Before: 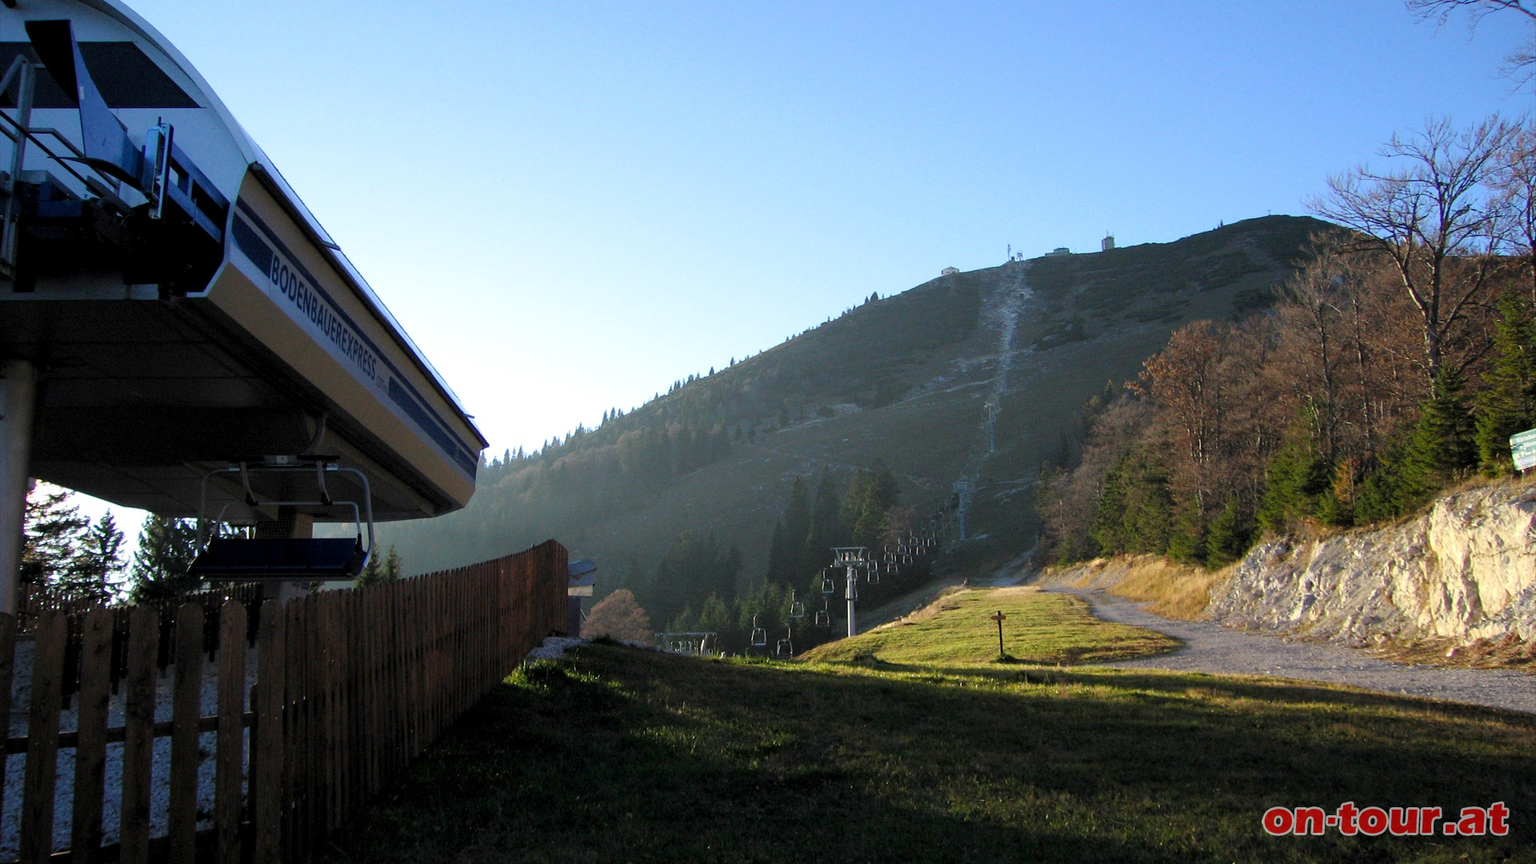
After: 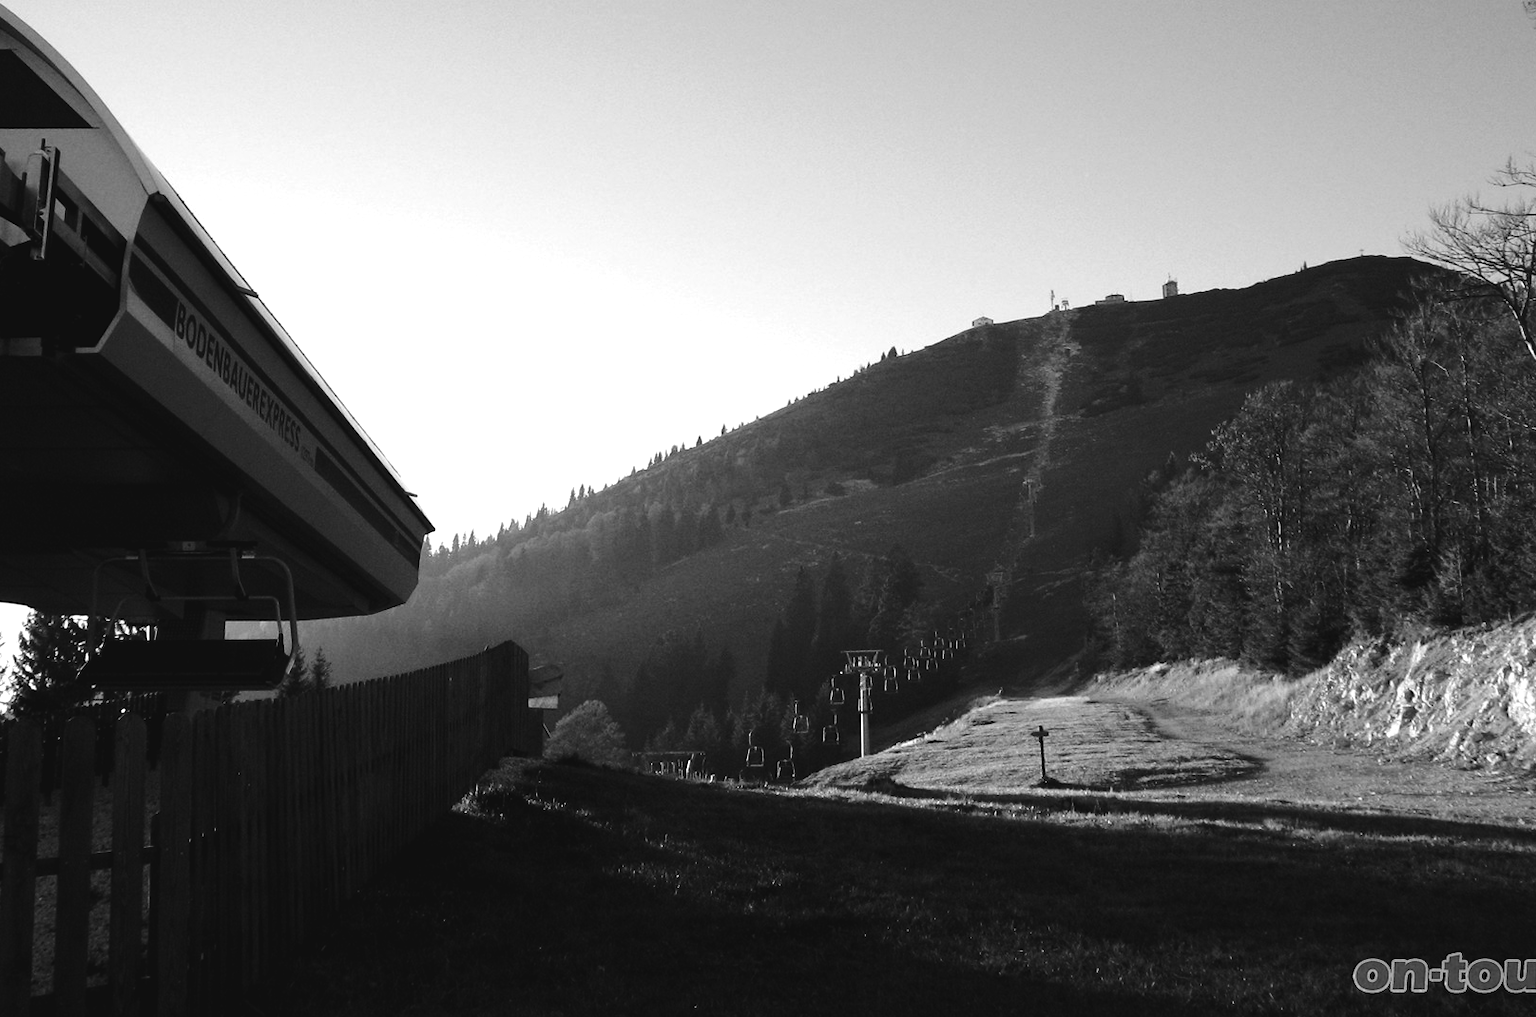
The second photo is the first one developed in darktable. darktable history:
monochrome: a -3.63, b -0.465
crop: left 8.026%, right 7.374%
color balance: lift [1.016, 0.983, 1, 1.017], gamma [0.958, 1, 1, 1], gain [0.981, 1.007, 0.993, 1.002], input saturation 118.26%, contrast 13.43%, contrast fulcrum 21.62%, output saturation 82.76%
base curve: curves: ch0 [(0, 0) (0.073, 0.04) (0.157, 0.139) (0.492, 0.492) (0.758, 0.758) (1, 1)], preserve colors none
